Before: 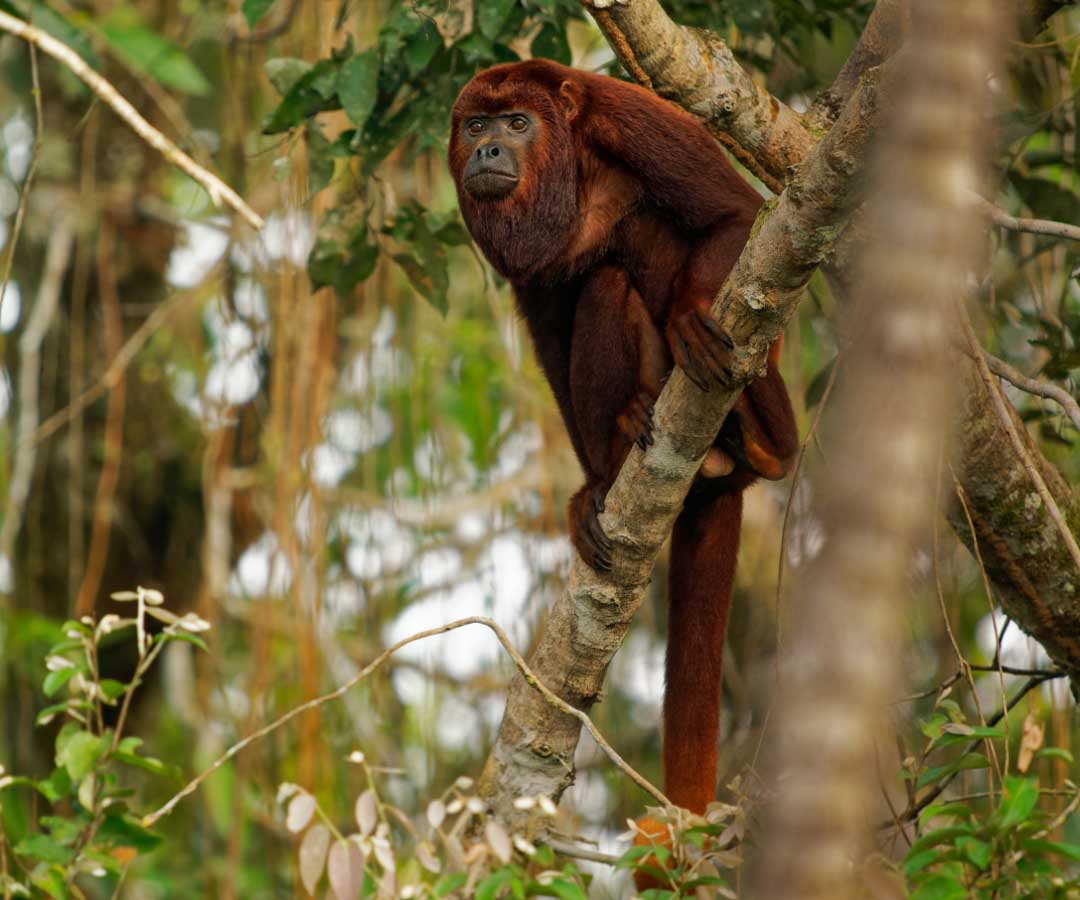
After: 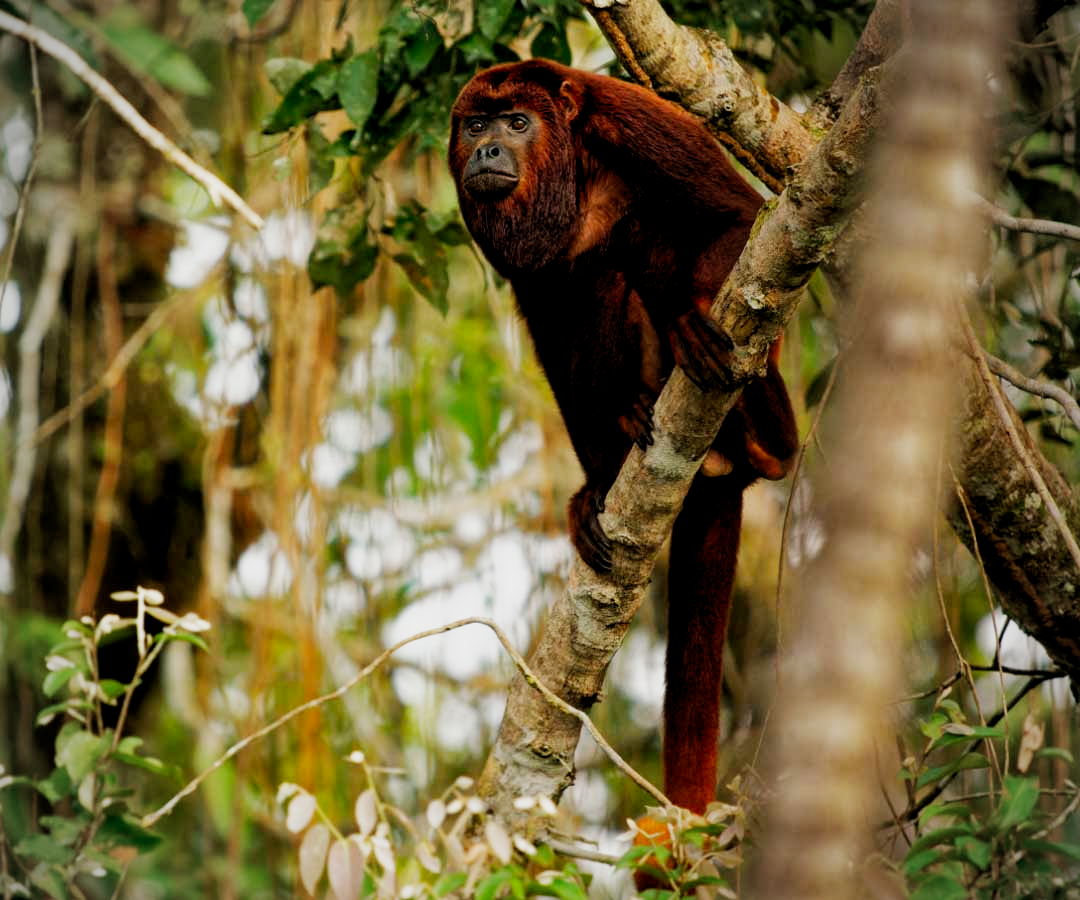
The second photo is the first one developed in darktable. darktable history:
vignetting: on, module defaults
rgb levels: levels [[0.01, 0.419, 0.839], [0, 0.5, 1], [0, 0.5, 1]]
filmic rgb: black relative exposure -16 EV, white relative exposure 5.31 EV, hardness 5.9, contrast 1.25, preserve chrominance no, color science v5 (2021)
